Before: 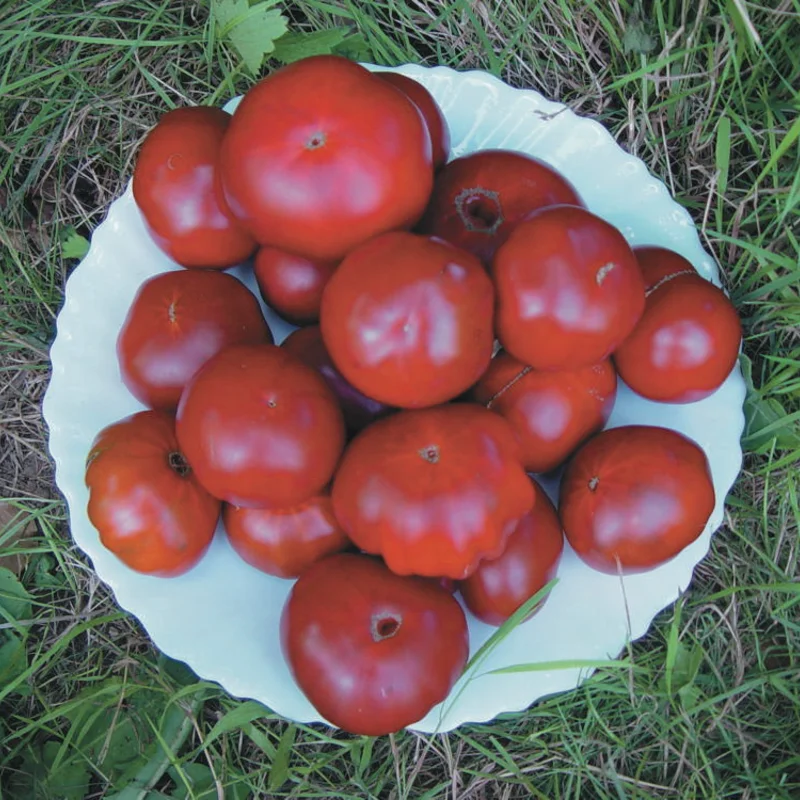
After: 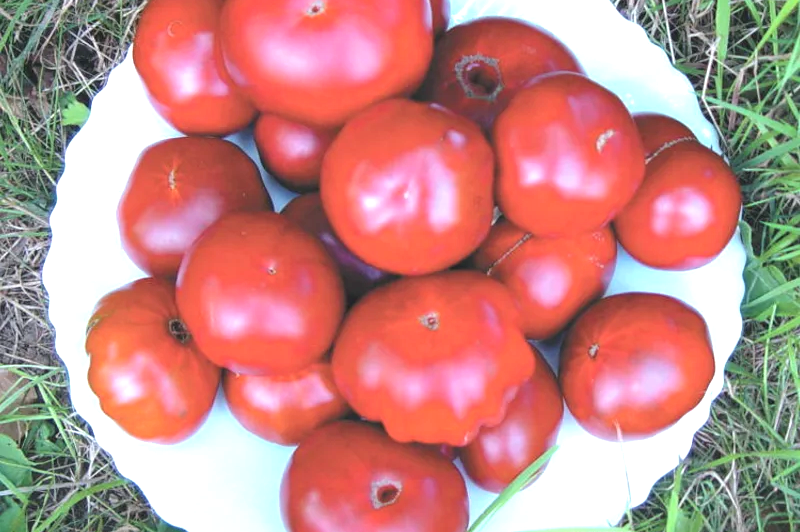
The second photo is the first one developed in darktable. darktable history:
exposure: black level correction 0, exposure 1.2 EV, compensate highlight preservation false
crop: top 16.727%, bottom 16.727%
